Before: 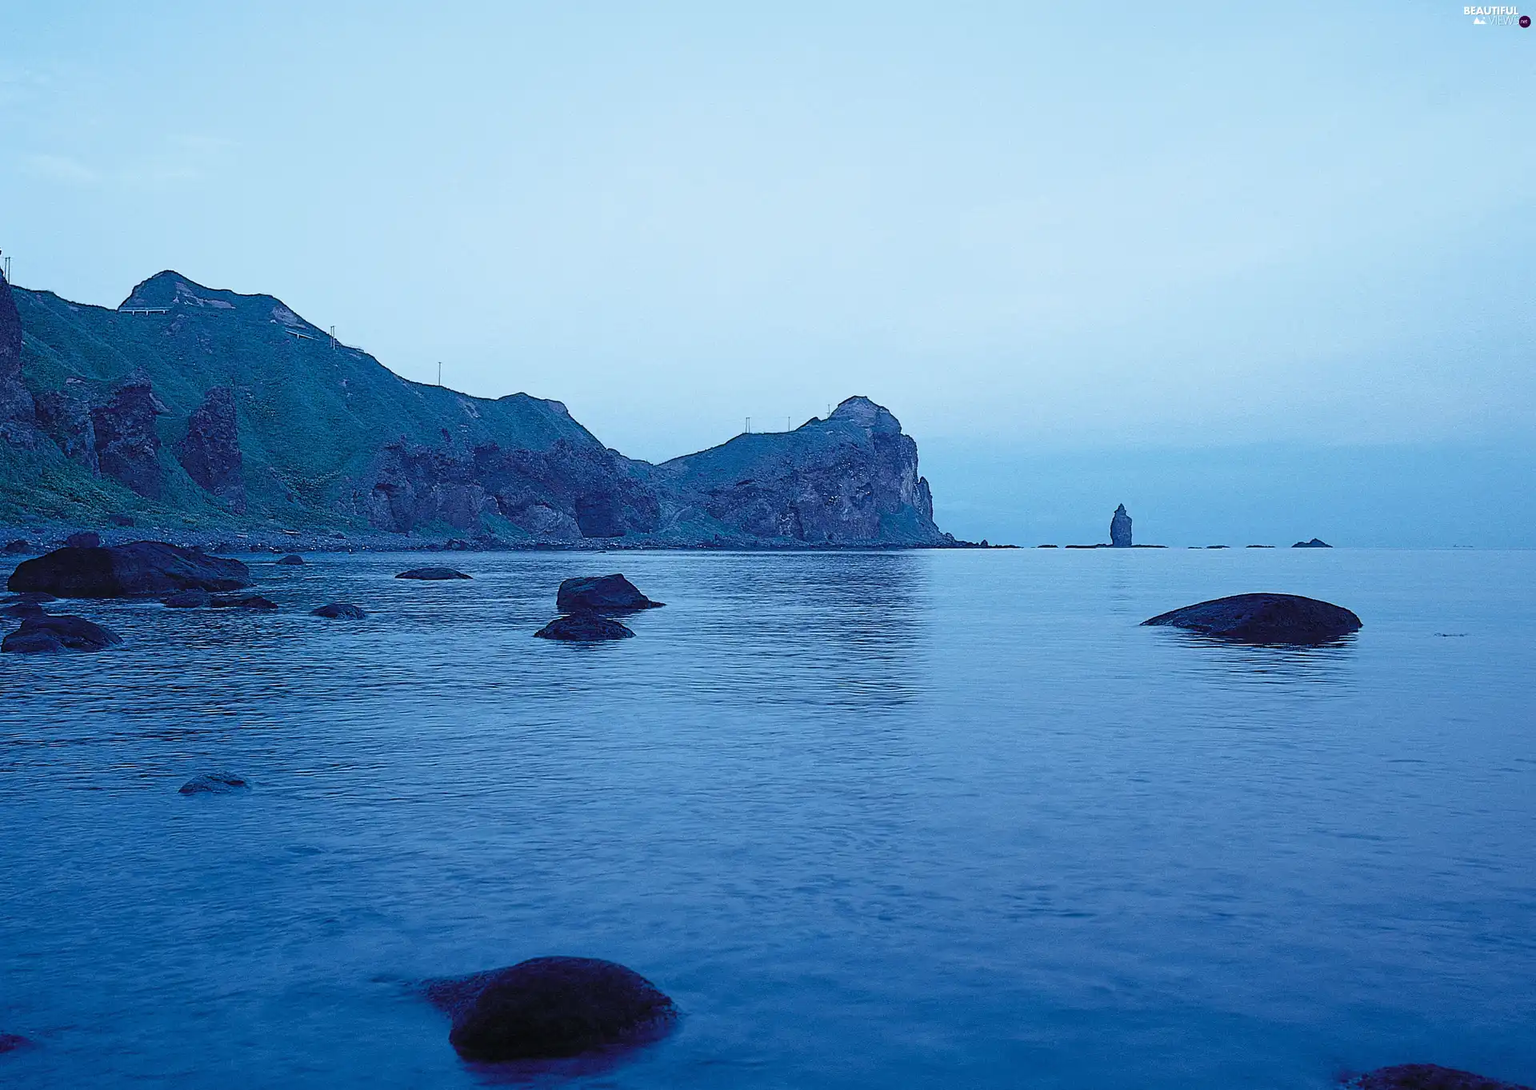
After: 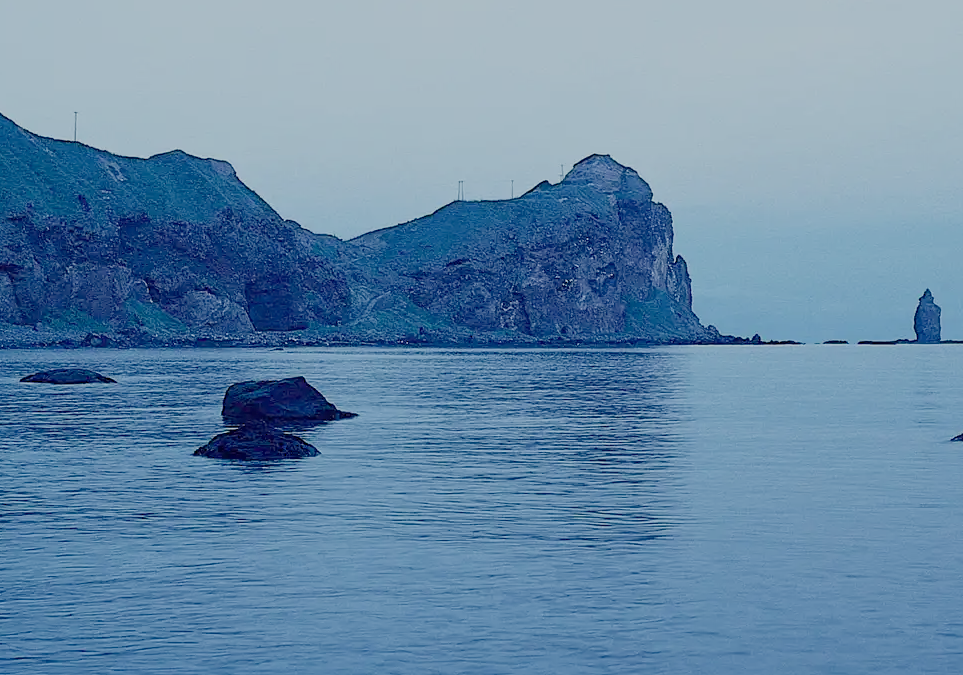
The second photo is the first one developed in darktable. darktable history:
crop: left 24.708%, top 25.062%, right 25.111%, bottom 25.414%
filmic rgb: black relative exposure -8.78 EV, white relative exposure 4.98 EV, threshold 5.94 EV, target black luminance 0%, hardness 3.77, latitude 65.51%, contrast 0.822, shadows ↔ highlights balance 19.13%, preserve chrominance no, color science v5 (2021), enable highlight reconstruction true
